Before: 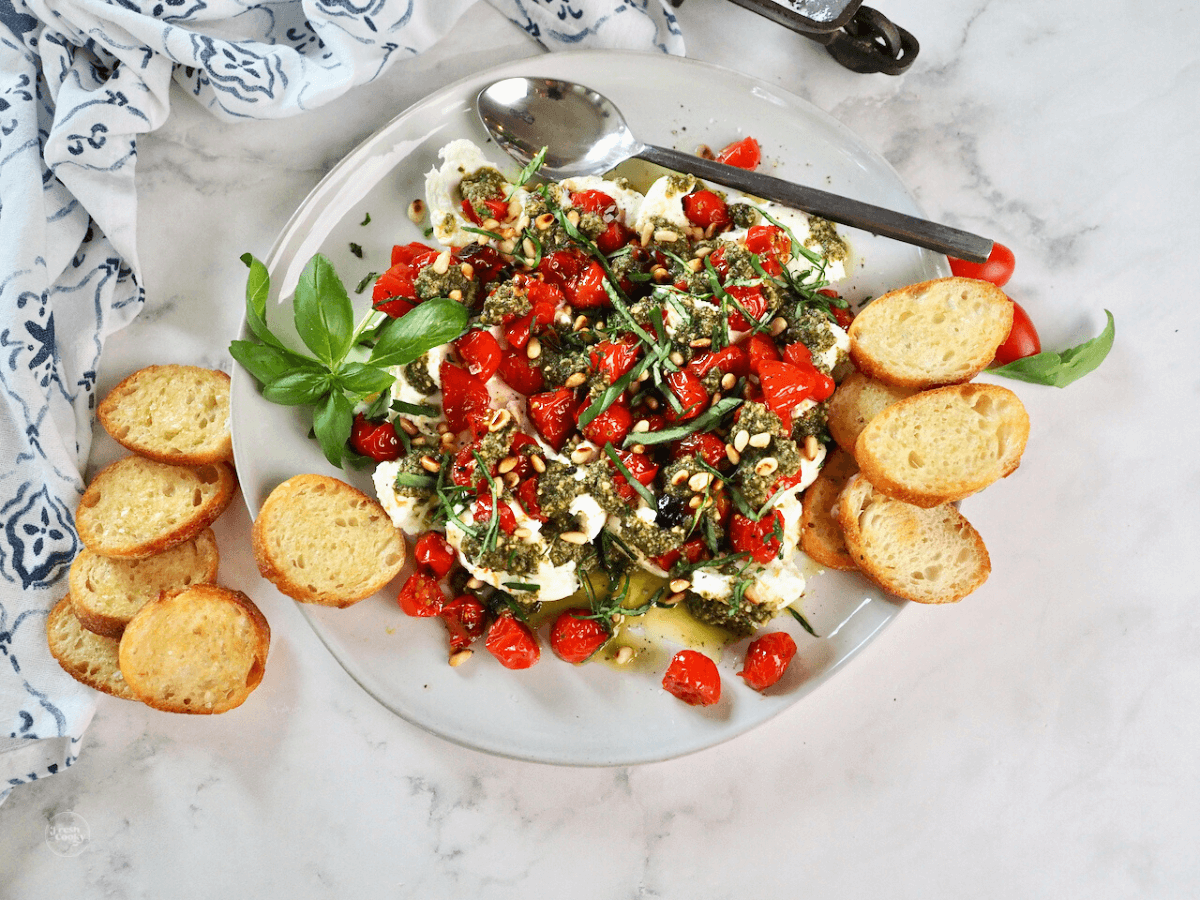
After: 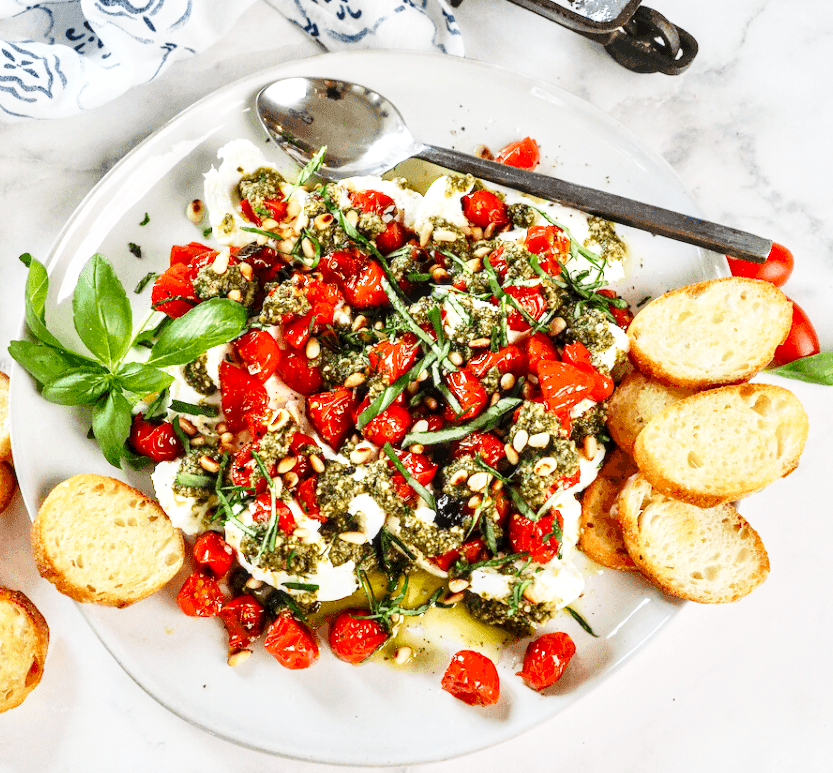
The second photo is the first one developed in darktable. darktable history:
local contrast: detail 130%
crop: left 18.449%, right 12.104%, bottom 14.06%
base curve: curves: ch0 [(0, 0) (0.028, 0.03) (0.121, 0.232) (0.46, 0.748) (0.859, 0.968) (1, 1)], preserve colors none
